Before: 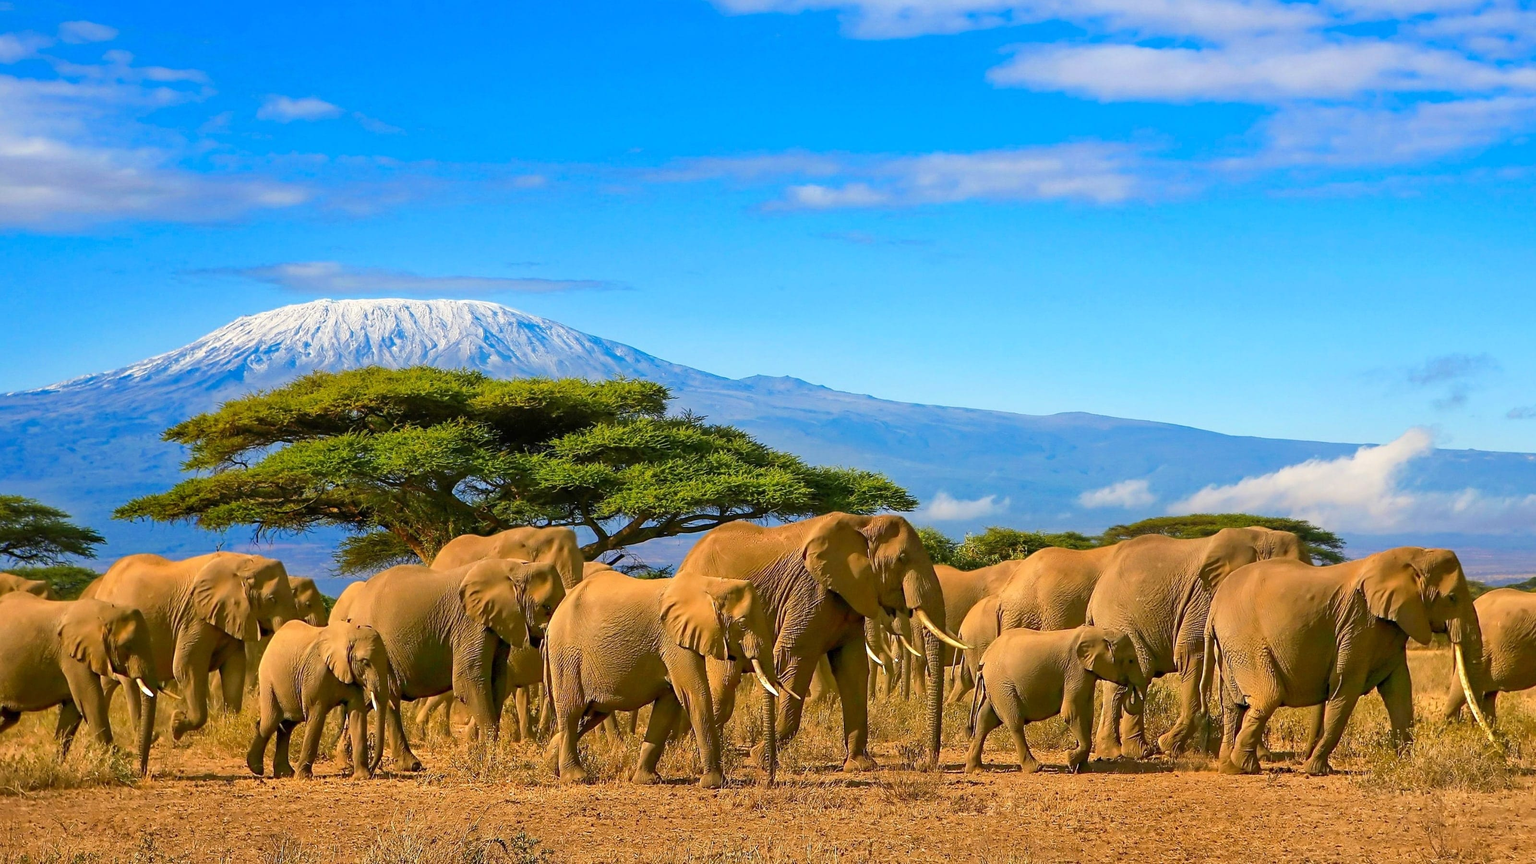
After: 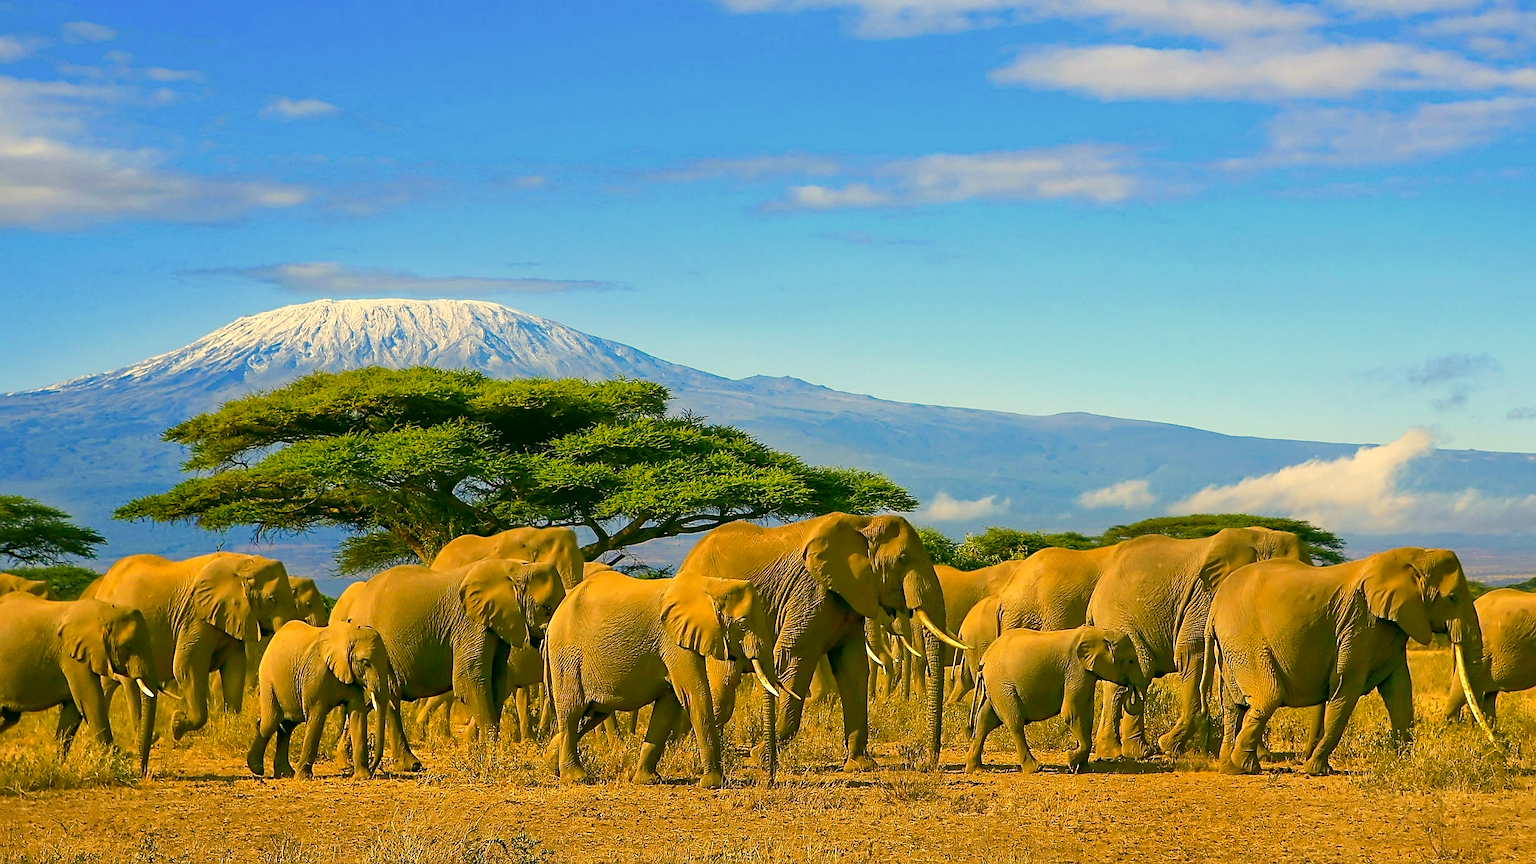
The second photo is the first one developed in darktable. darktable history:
color correction: highlights a* 5.29, highlights b* 24.79, shadows a* -15.74, shadows b* 3.89
sharpen: on, module defaults
